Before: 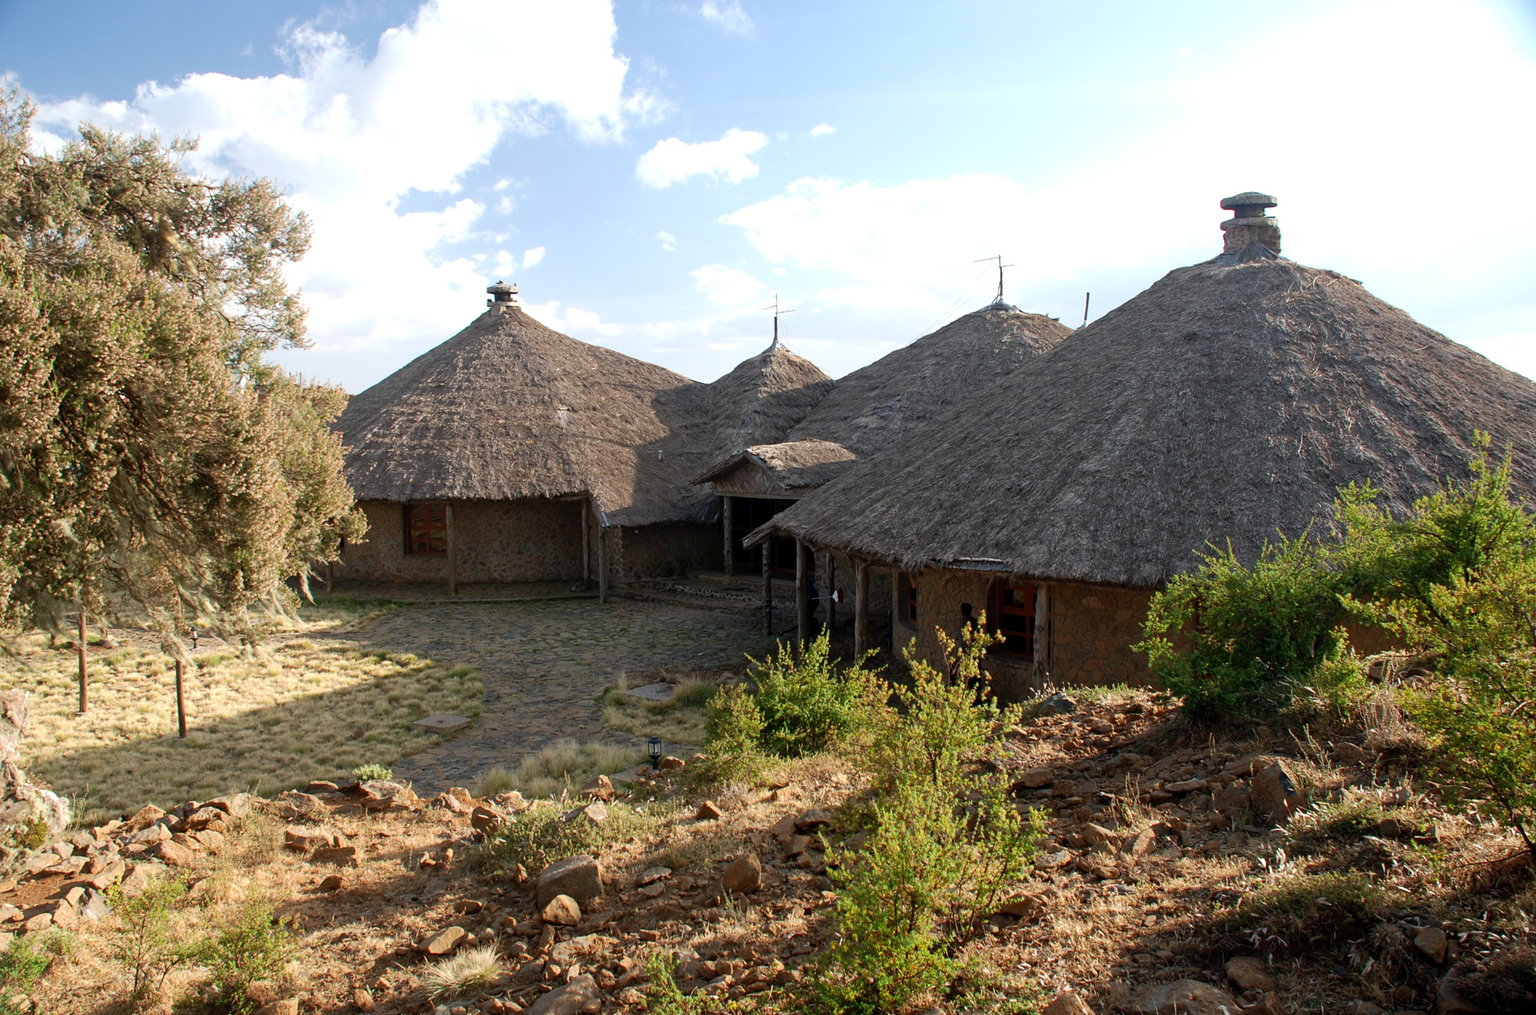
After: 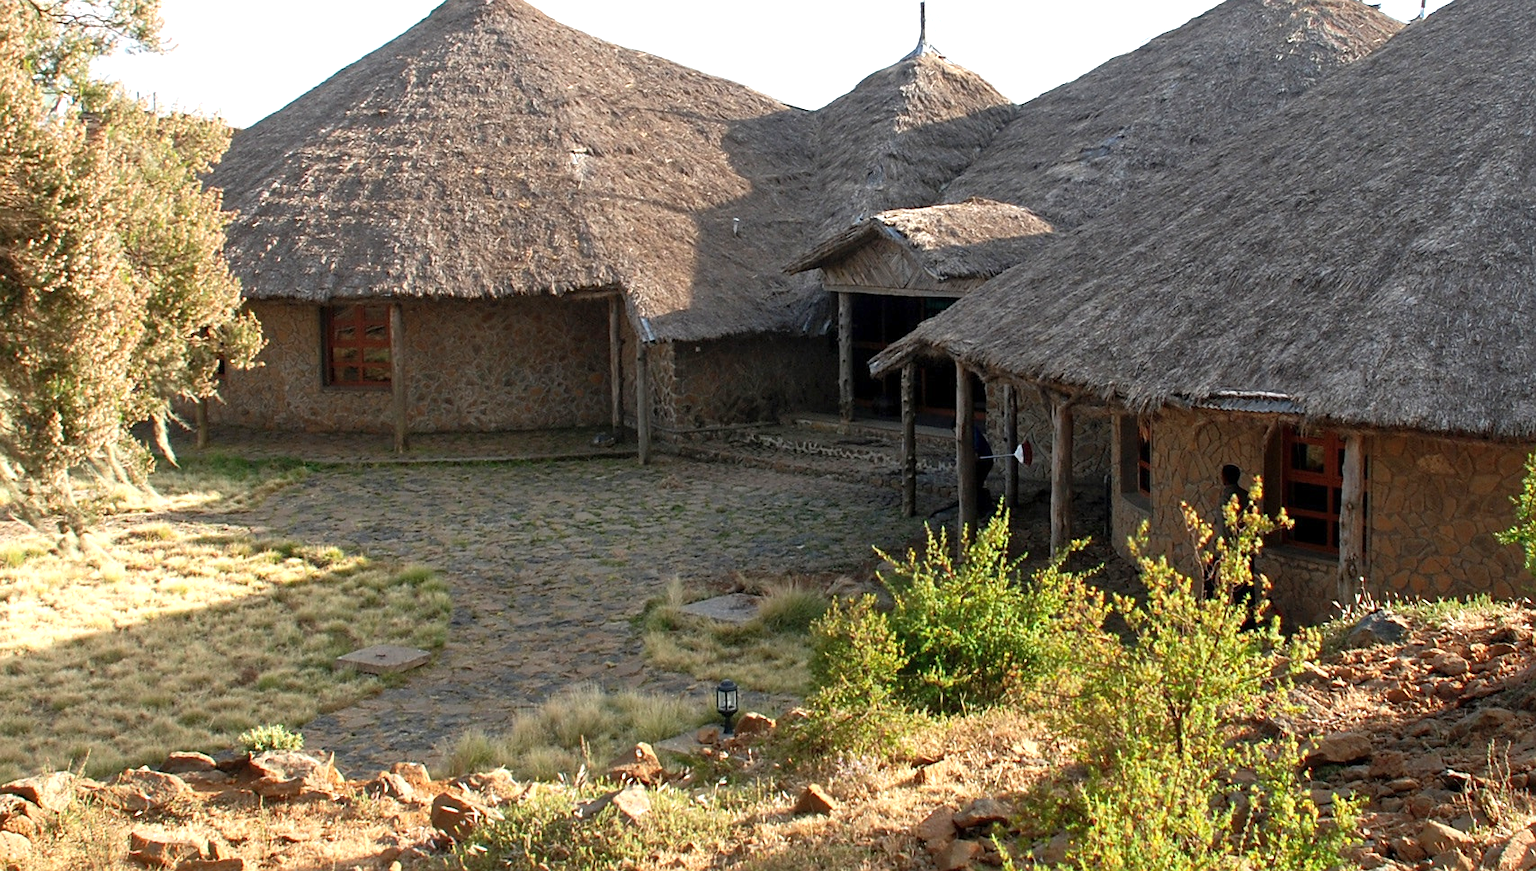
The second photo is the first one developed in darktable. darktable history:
crop: left 13.345%, top 31.137%, right 24.748%, bottom 15.718%
exposure: exposure 0.601 EV, compensate exposure bias true, compensate highlight preservation false
sharpen: radius 1.024, threshold 0.993
shadows and highlights: shadows 42.99, highlights 6.9
